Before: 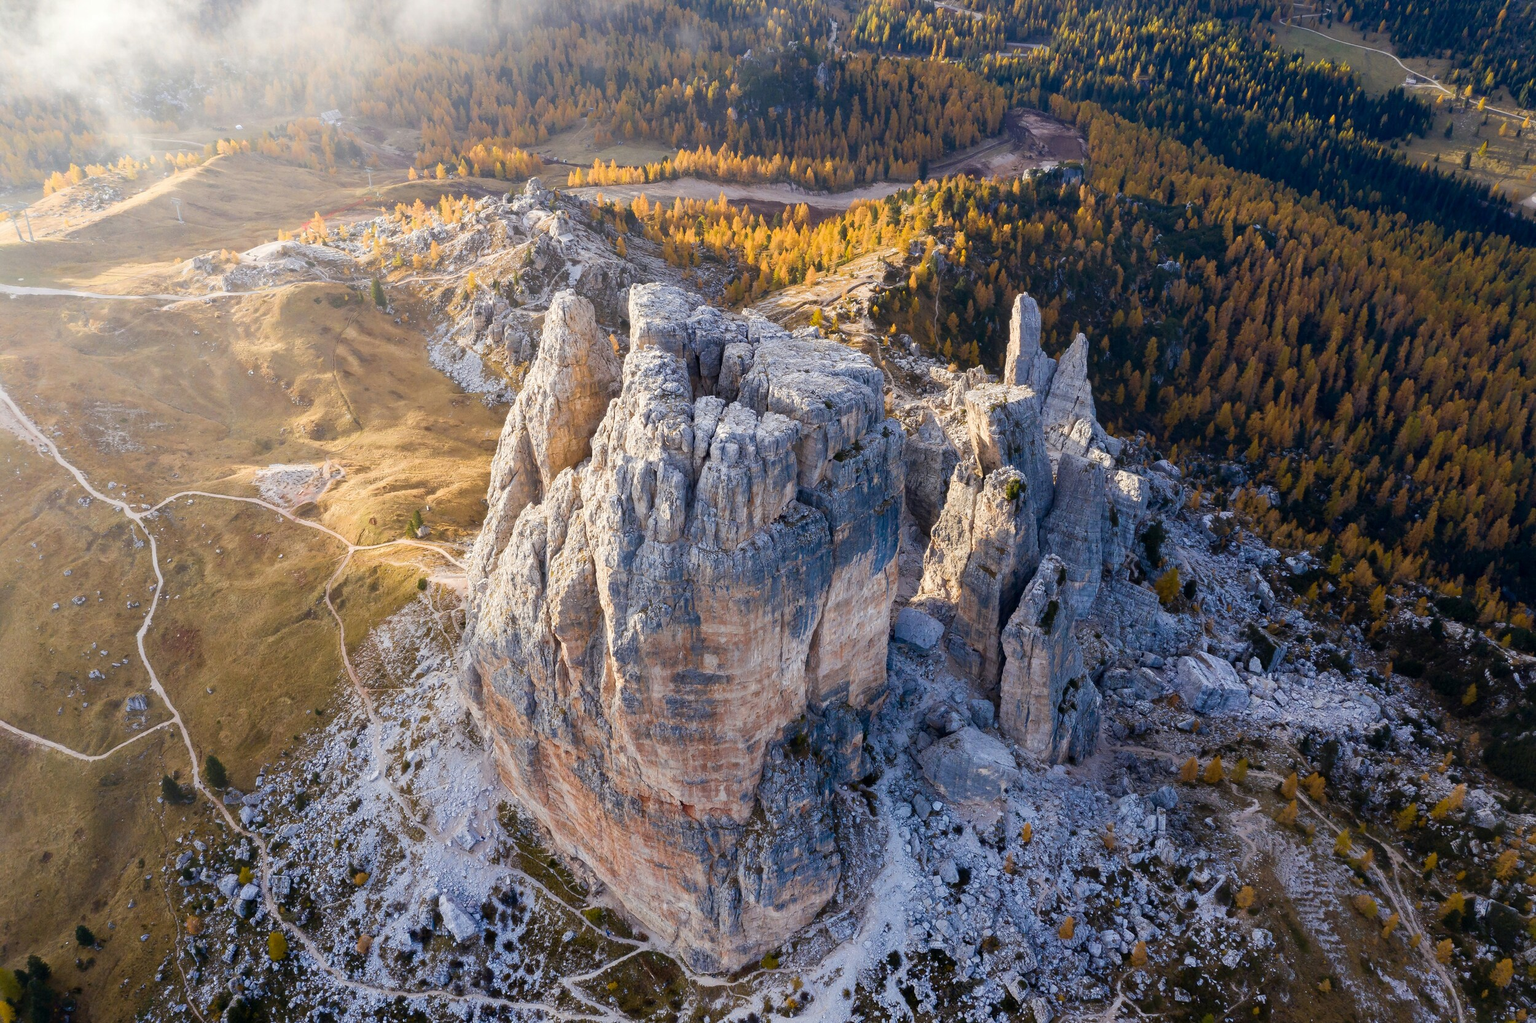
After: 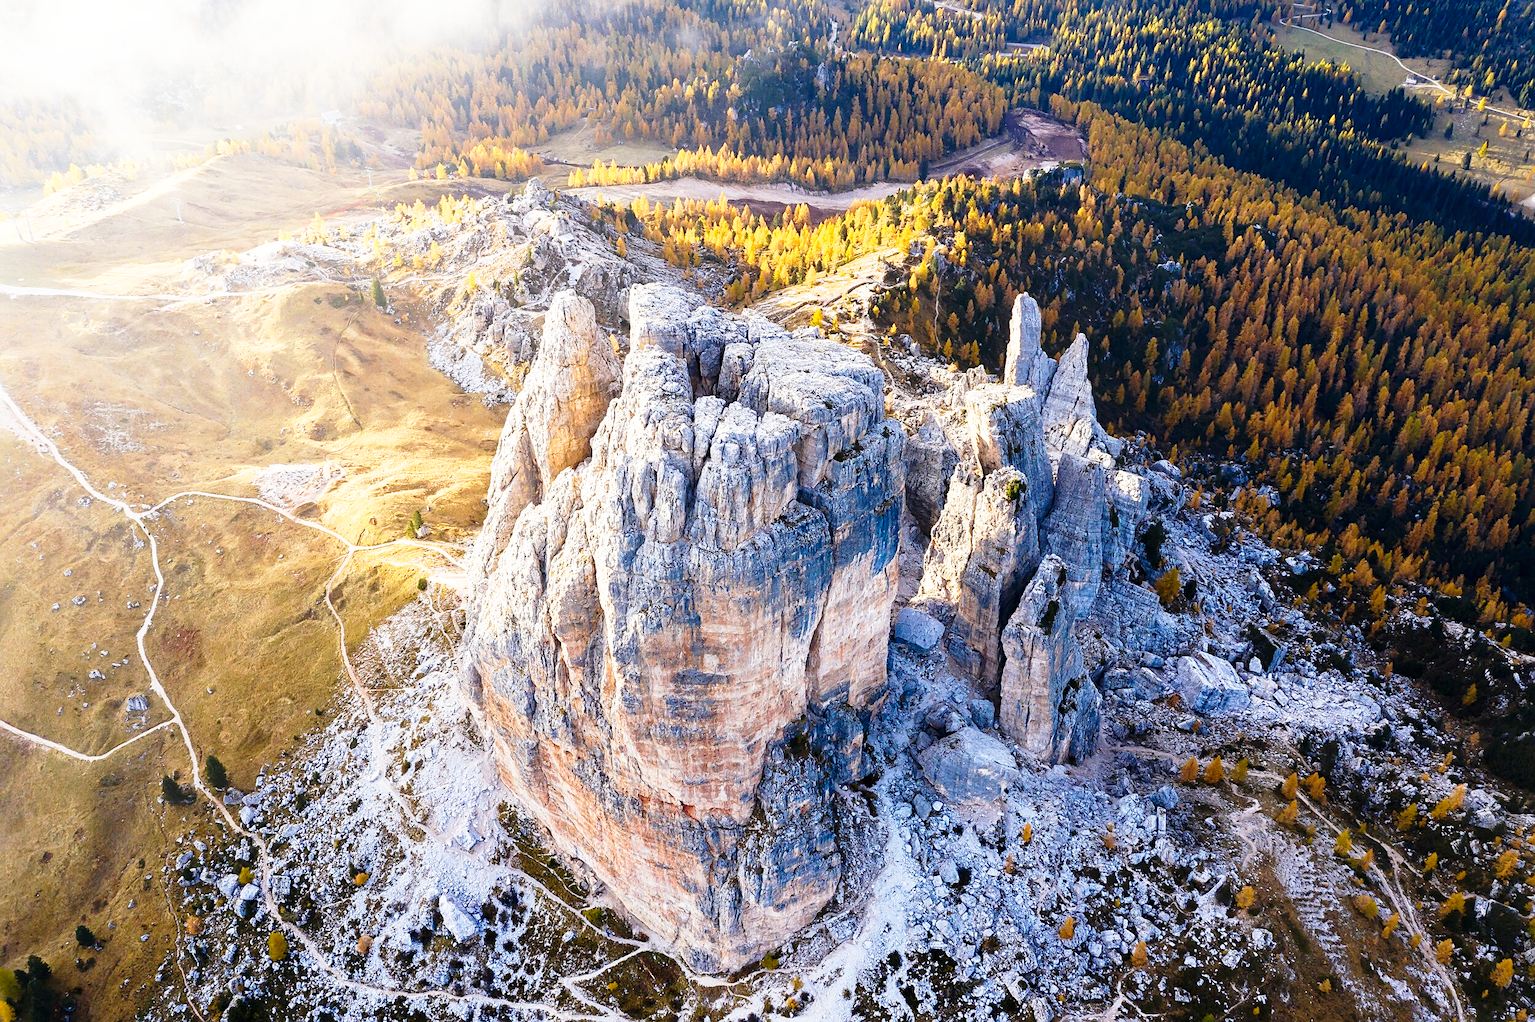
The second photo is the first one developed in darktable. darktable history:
sharpen: on, module defaults
base curve: curves: ch0 [(0, 0) (0.026, 0.03) (0.109, 0.232) (0.351, 0.748) (0.669, 0.968) (1, 1)], preserve colors none
